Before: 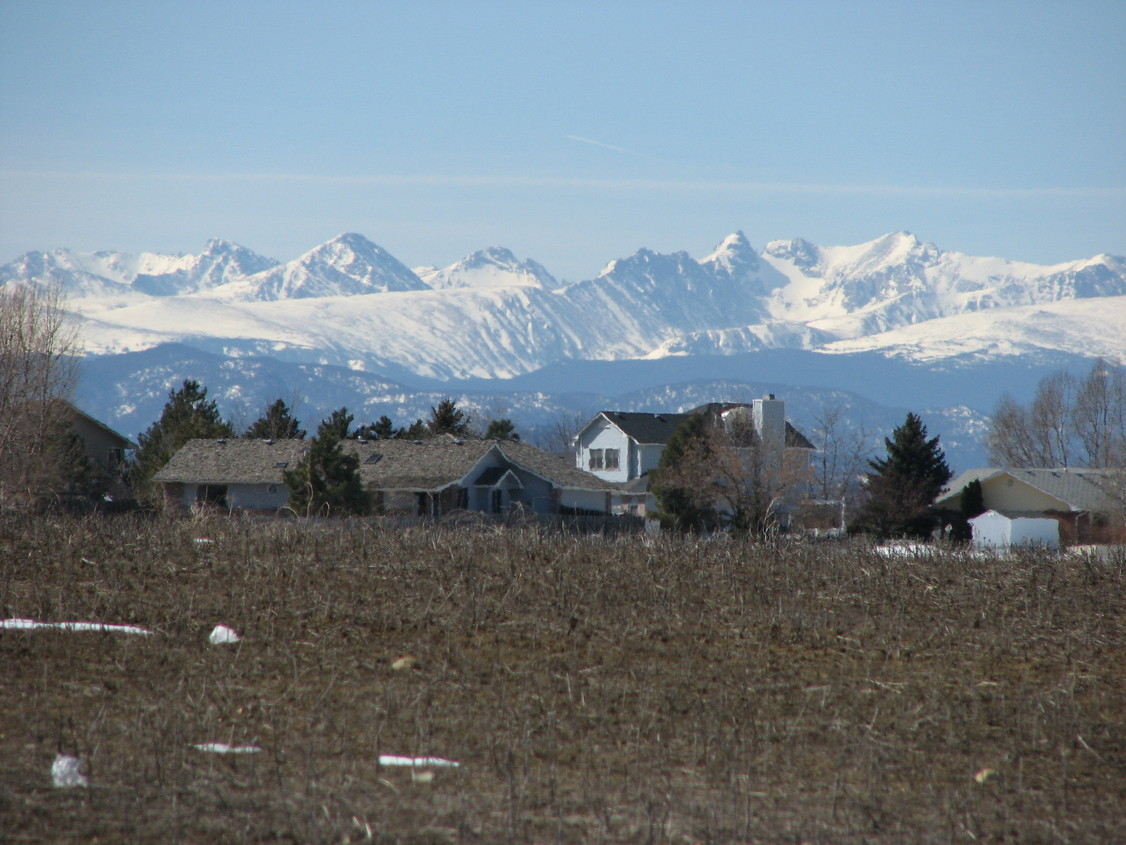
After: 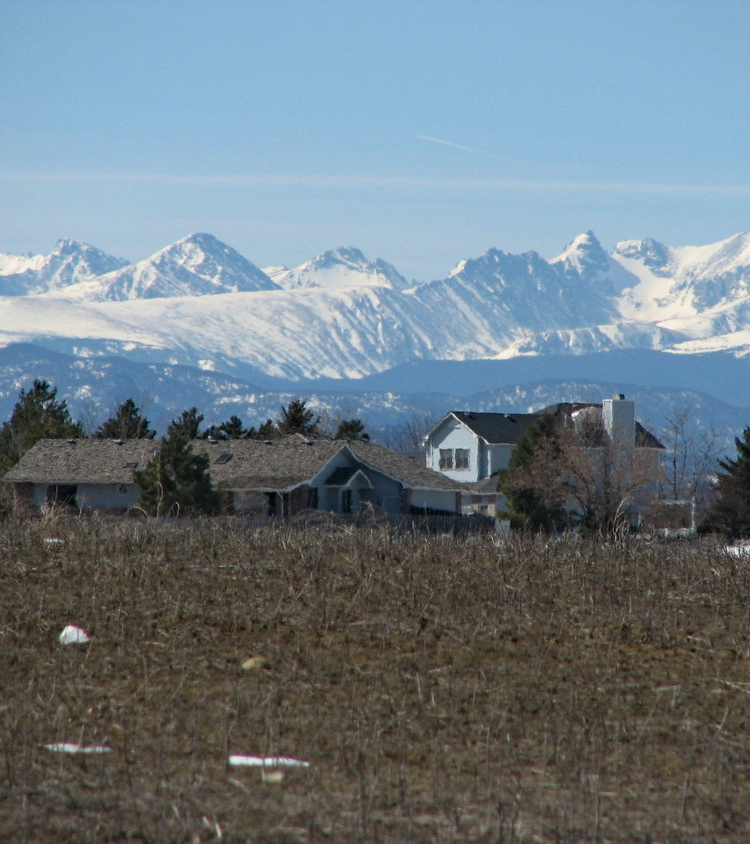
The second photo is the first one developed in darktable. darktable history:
crop and rotate: left 13.342%, right 19.991%
haze removal: compatibility mode true, adaptive false
